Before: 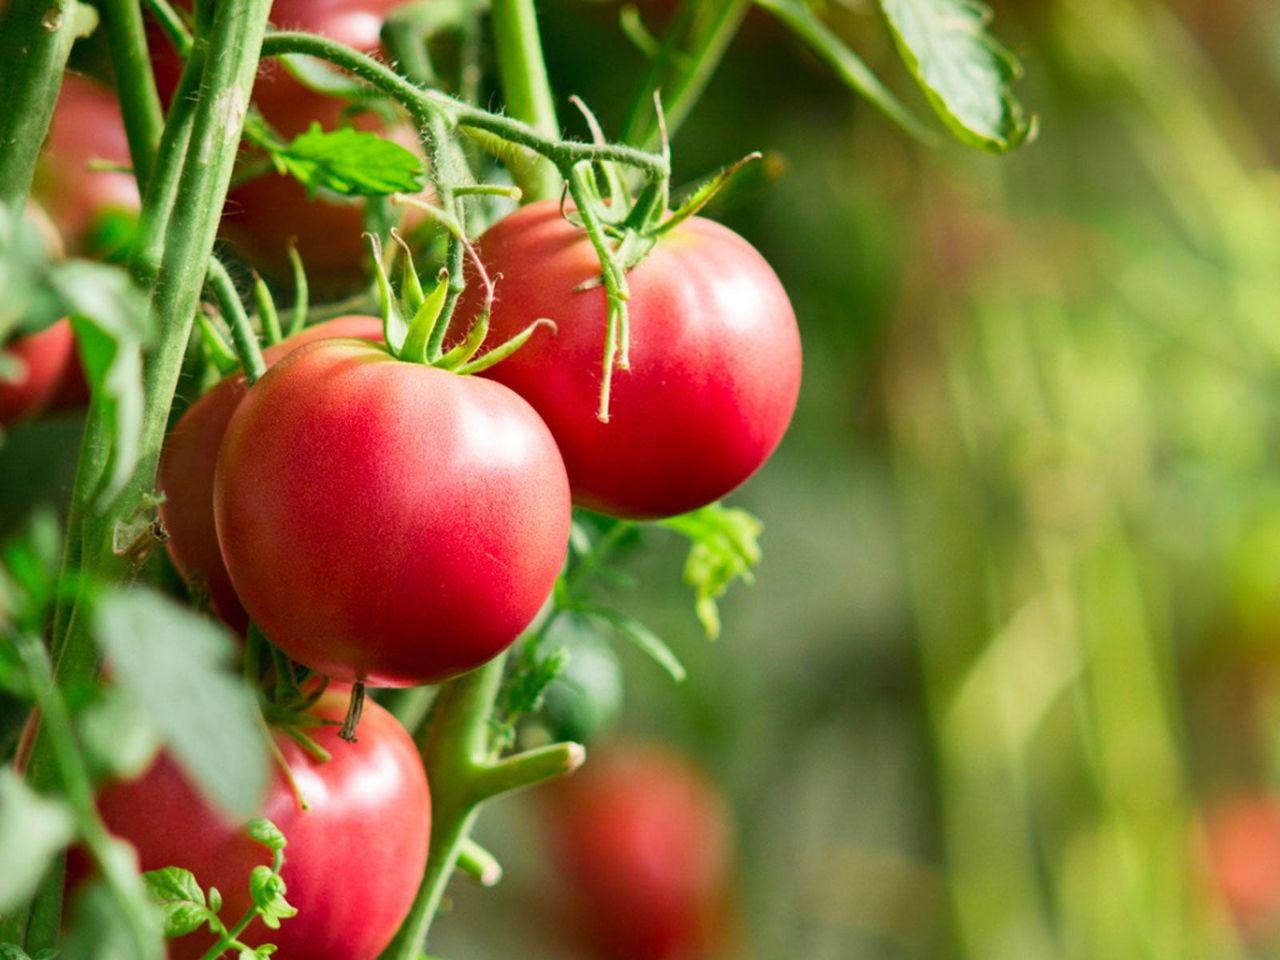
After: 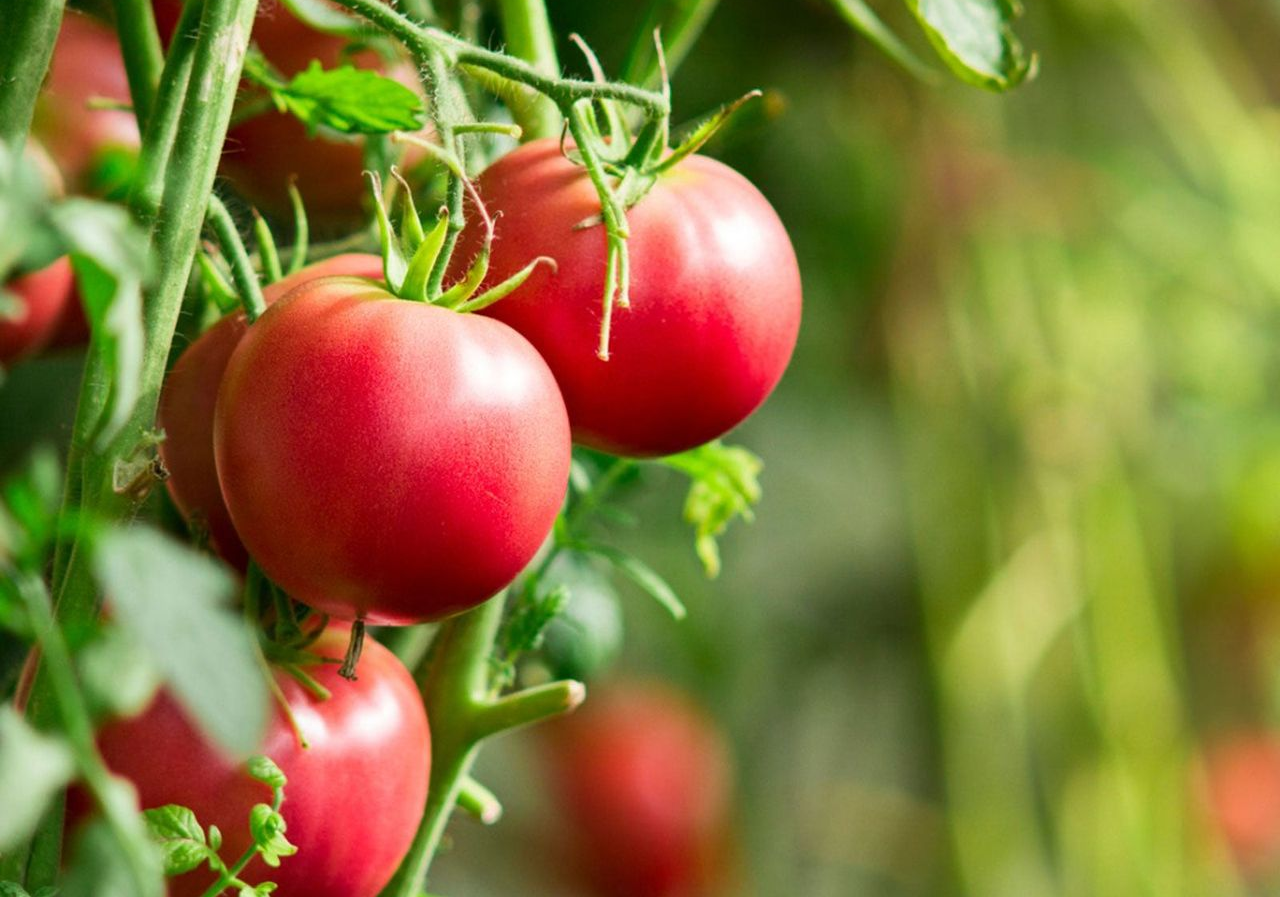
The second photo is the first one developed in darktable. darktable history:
crop and rotate: top 6.507%
